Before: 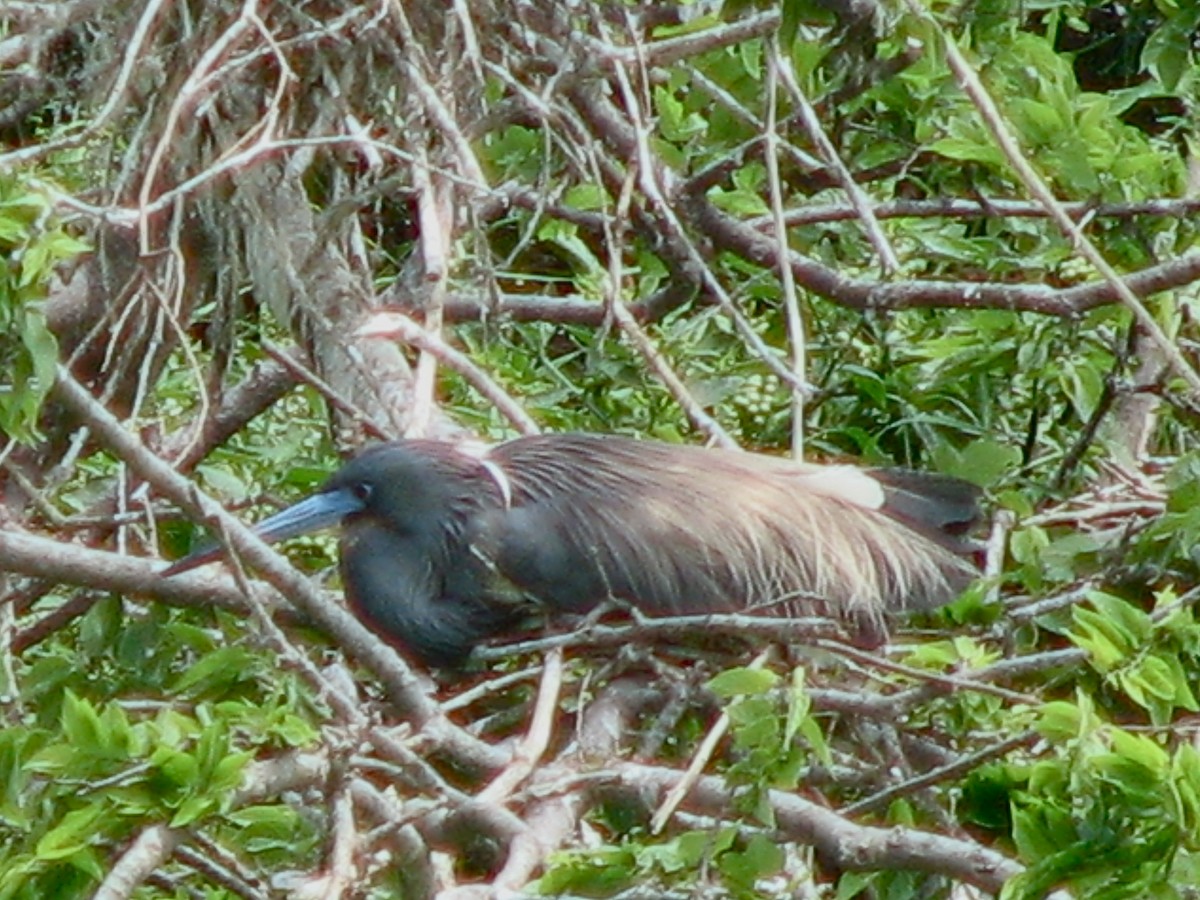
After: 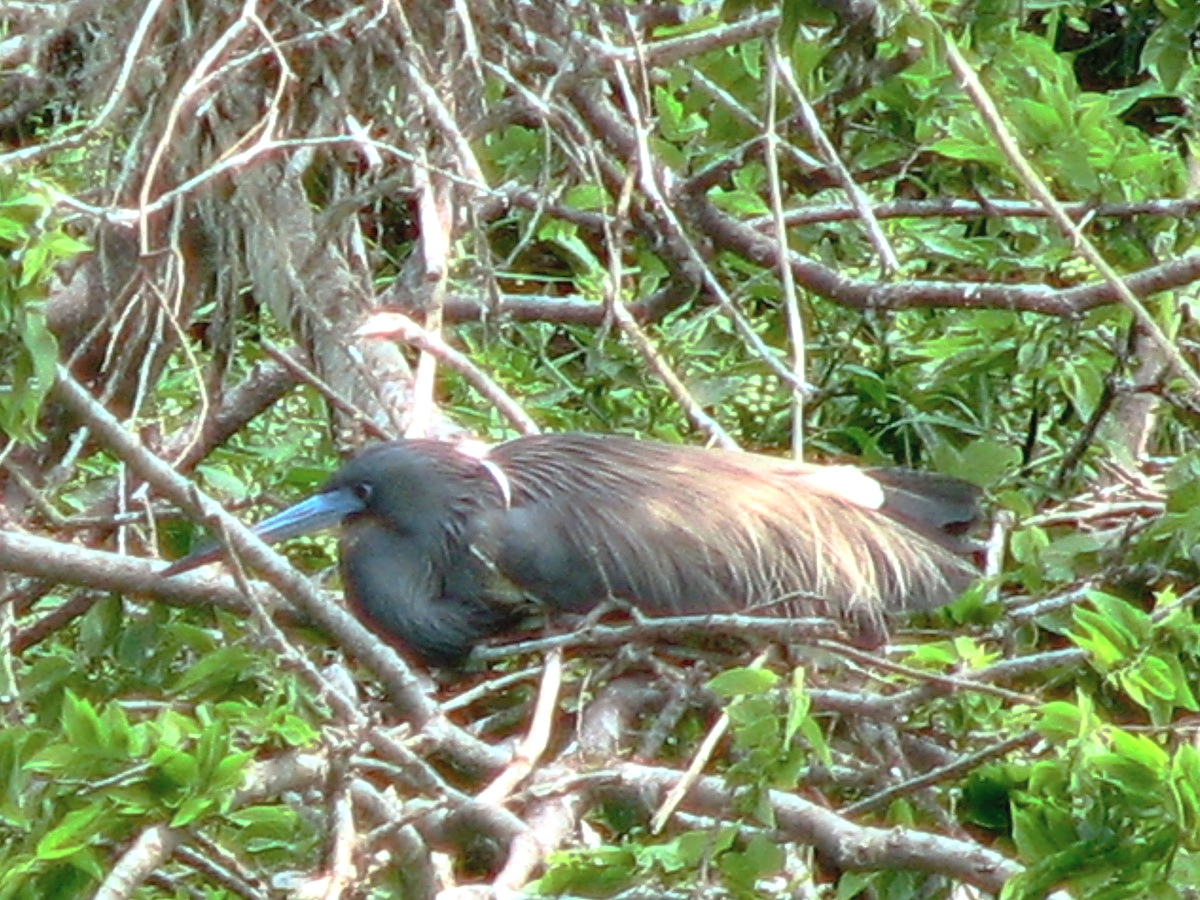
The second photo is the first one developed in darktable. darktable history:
exposure: exposure 0.601 EV, compensate highlight preservation false
base curve: curves: ch0 [(0, 0) (0.595, 0.418) (1, 1)], preserve colors none
contrast brightness saturation: brightness 0.12
